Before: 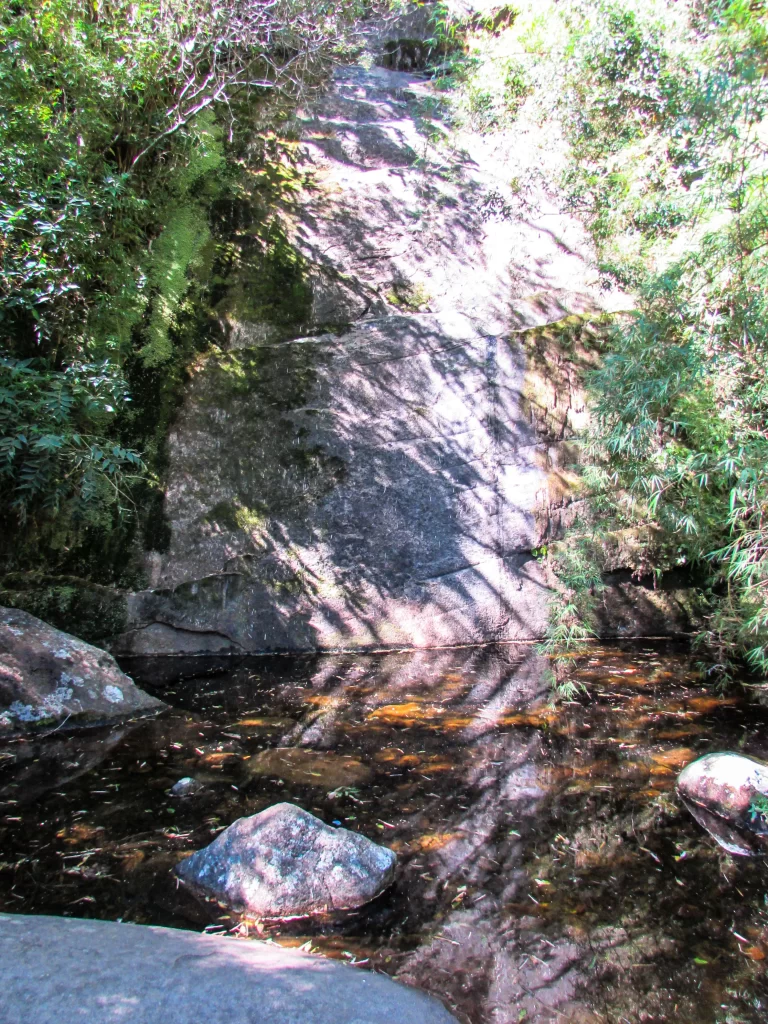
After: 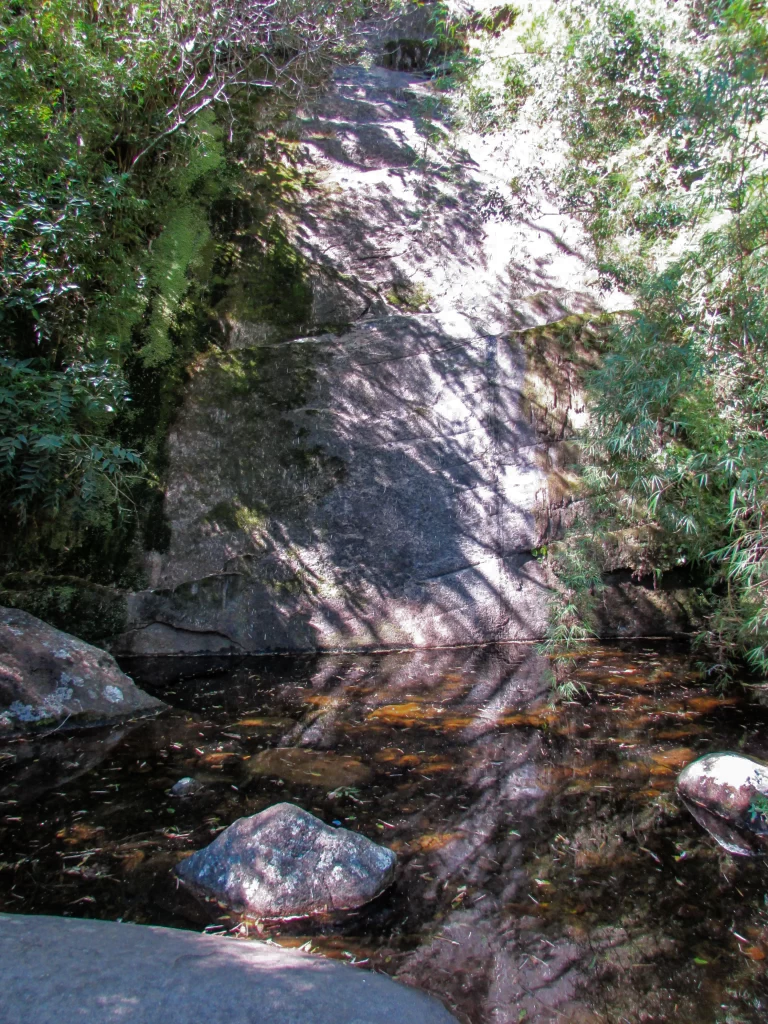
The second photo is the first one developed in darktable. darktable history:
base curve: curves: ch0 [(0, 0) (0.826, 0.587) (1, 1)], preserve colors average RGB
